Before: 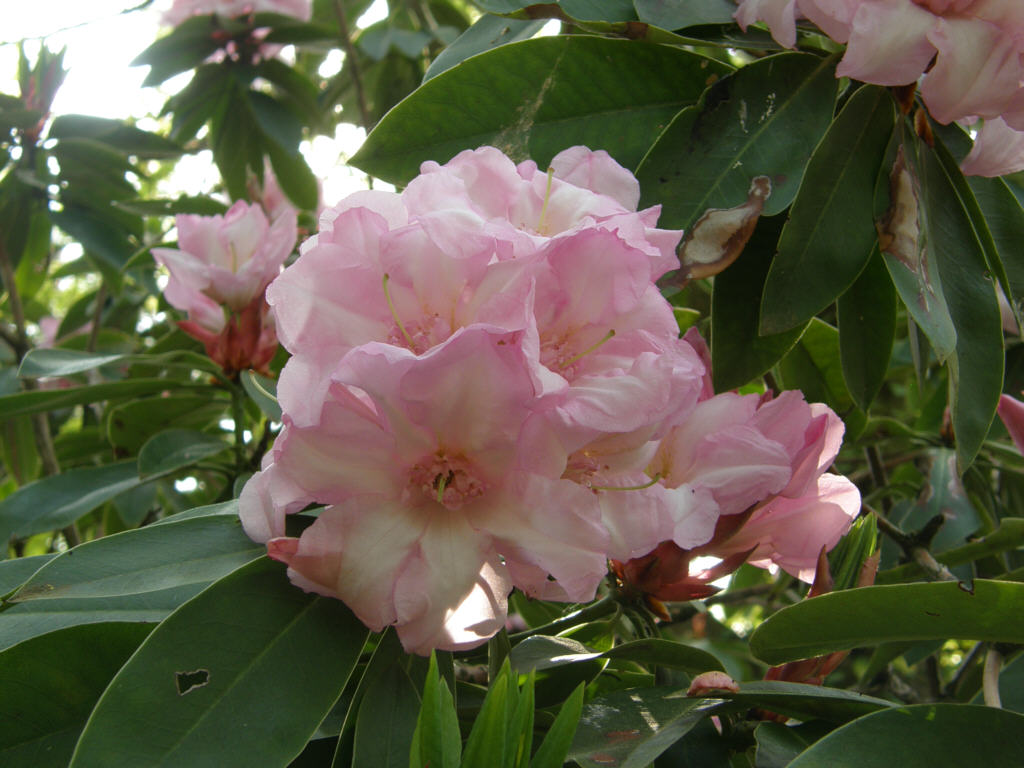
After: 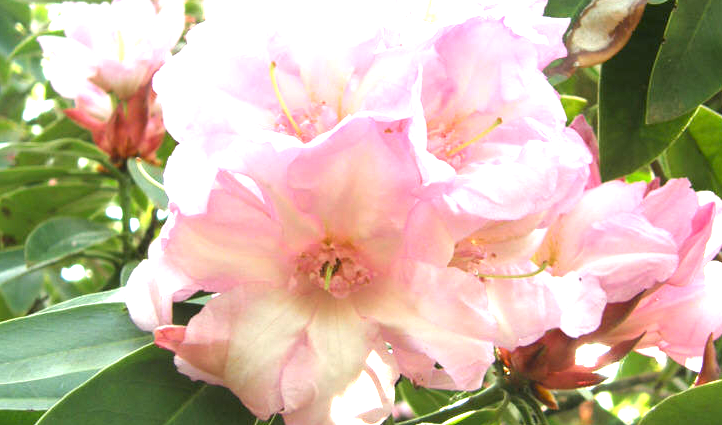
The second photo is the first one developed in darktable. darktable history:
crop: left 11.123%, top 27.61%, right 18.3%, bottom 17.034%
exposure: exposure 2 EV, compensate exposure bias true, compensate highlight preservation false
